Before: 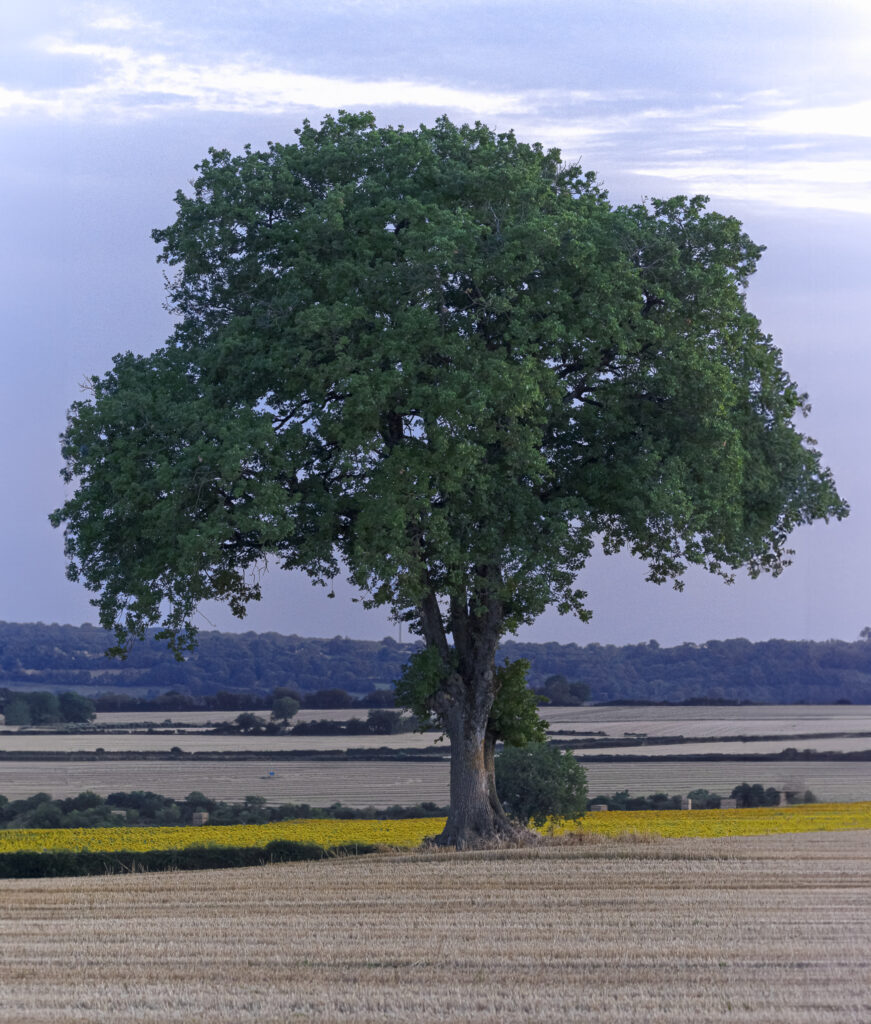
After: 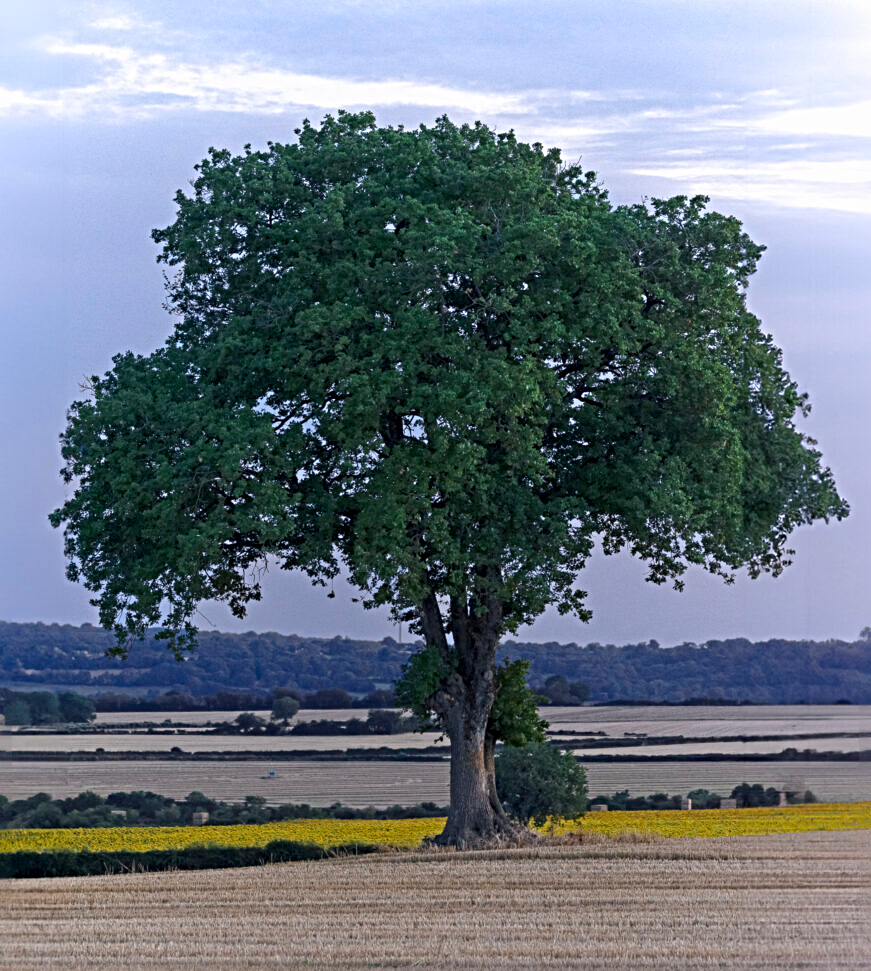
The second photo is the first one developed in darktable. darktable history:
crop and rotate: top 0%, bottom 5.097%
sharpen: radius 4.883
